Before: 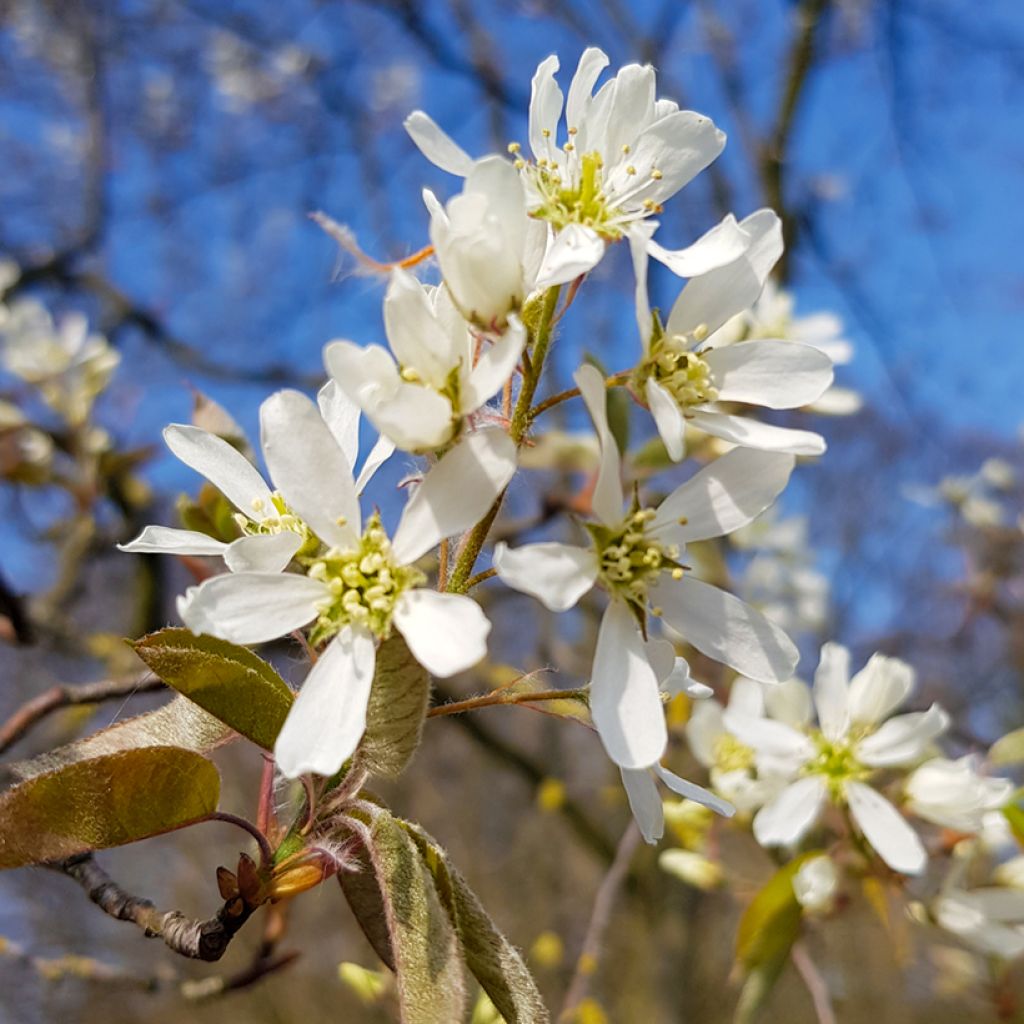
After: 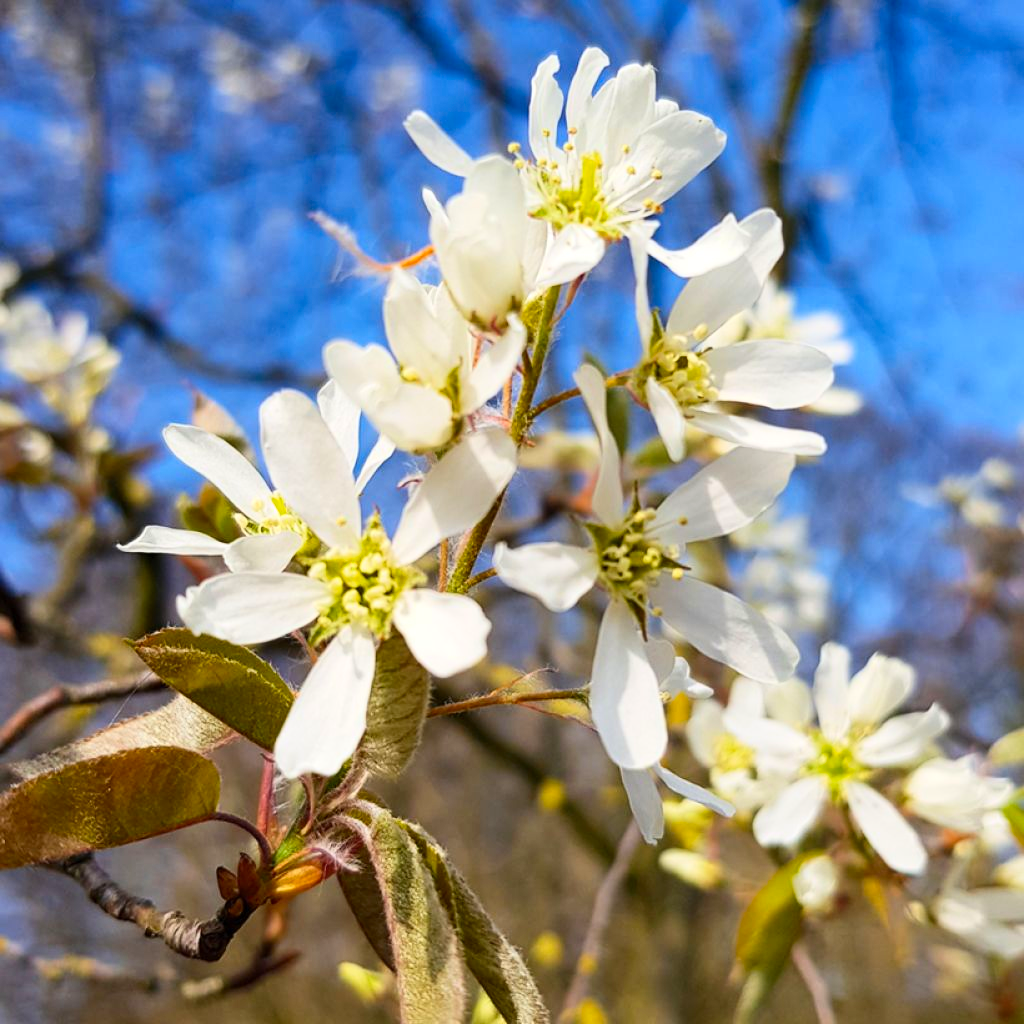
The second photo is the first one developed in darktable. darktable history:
contrast brightness saturation: contrast 0.227, brightness 0.108, saturation 0.291
